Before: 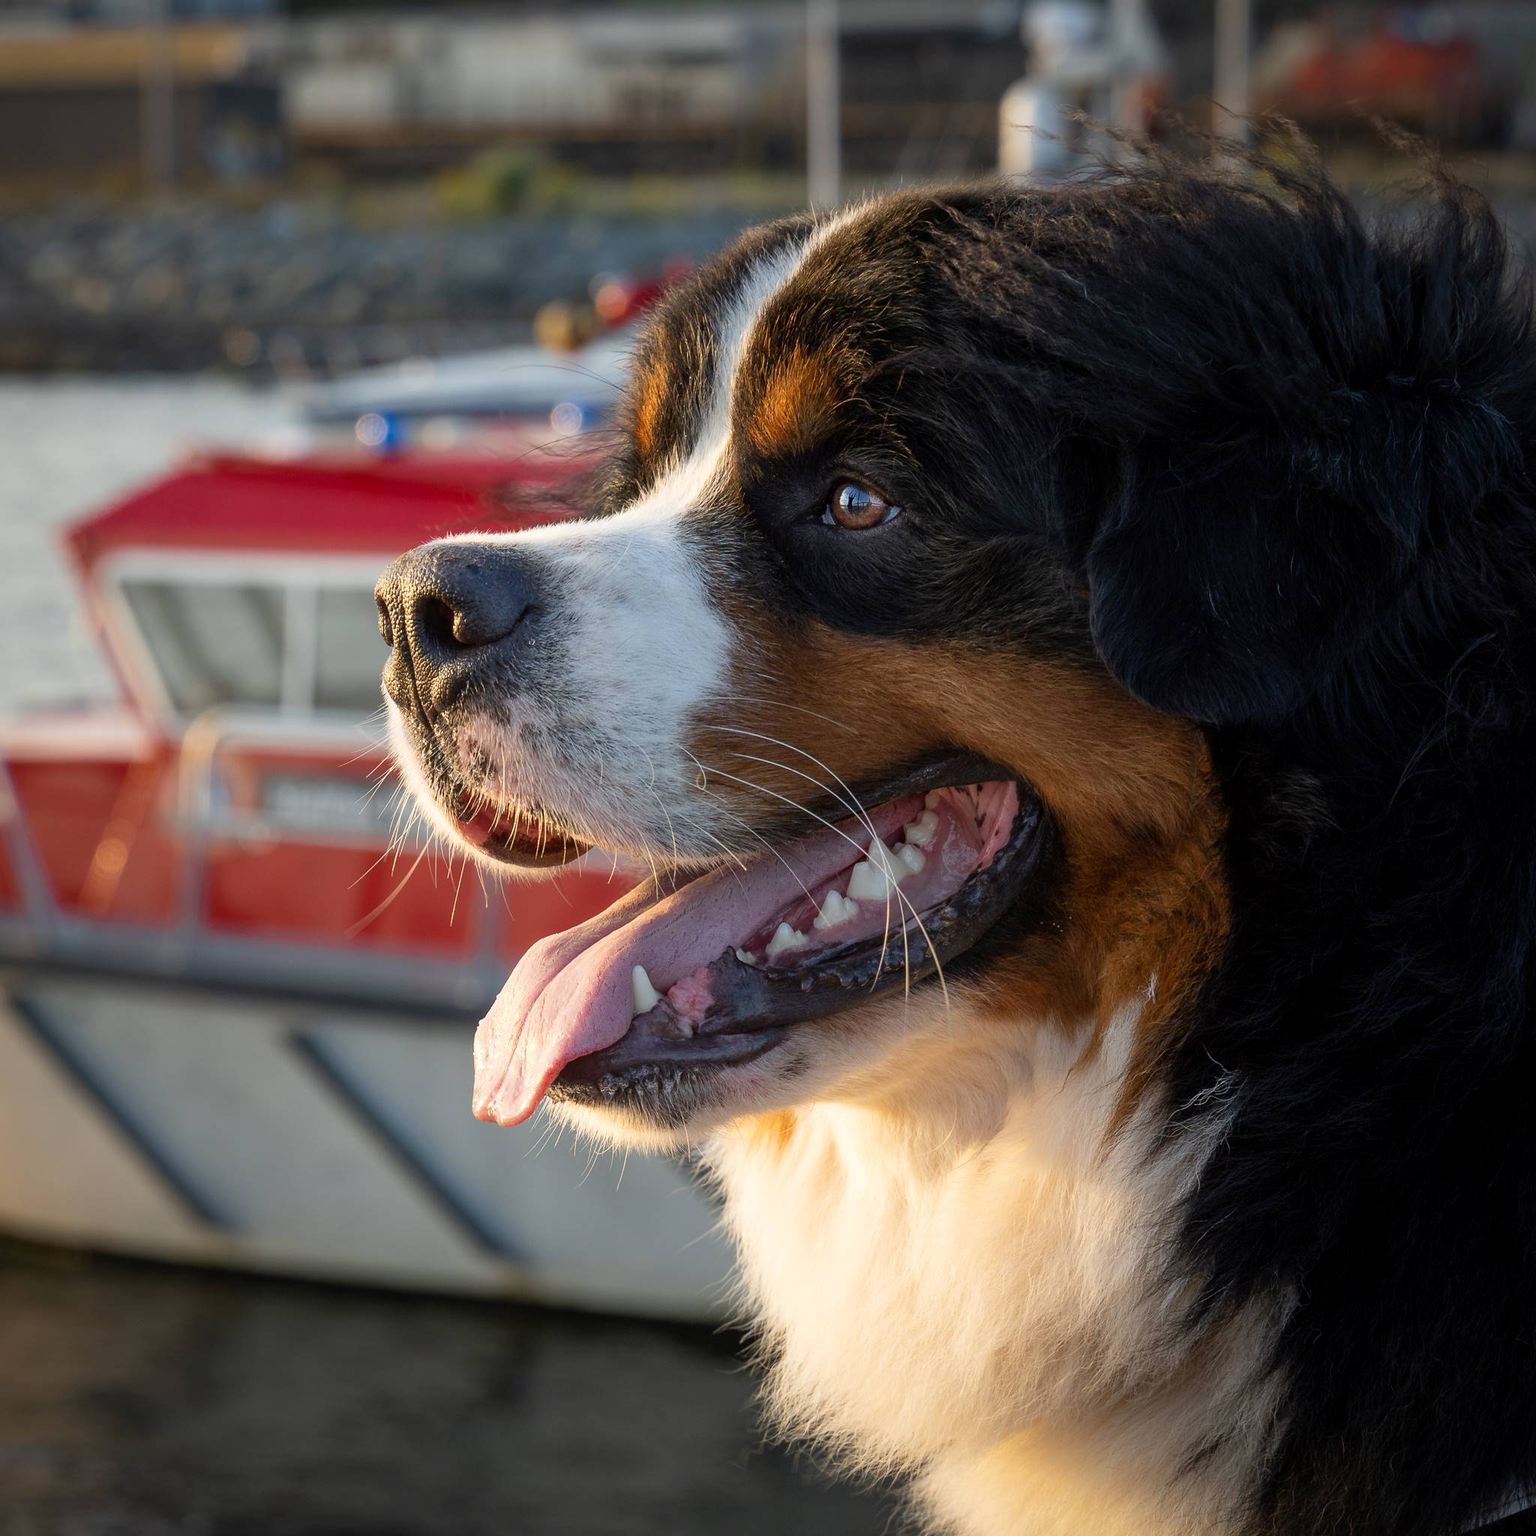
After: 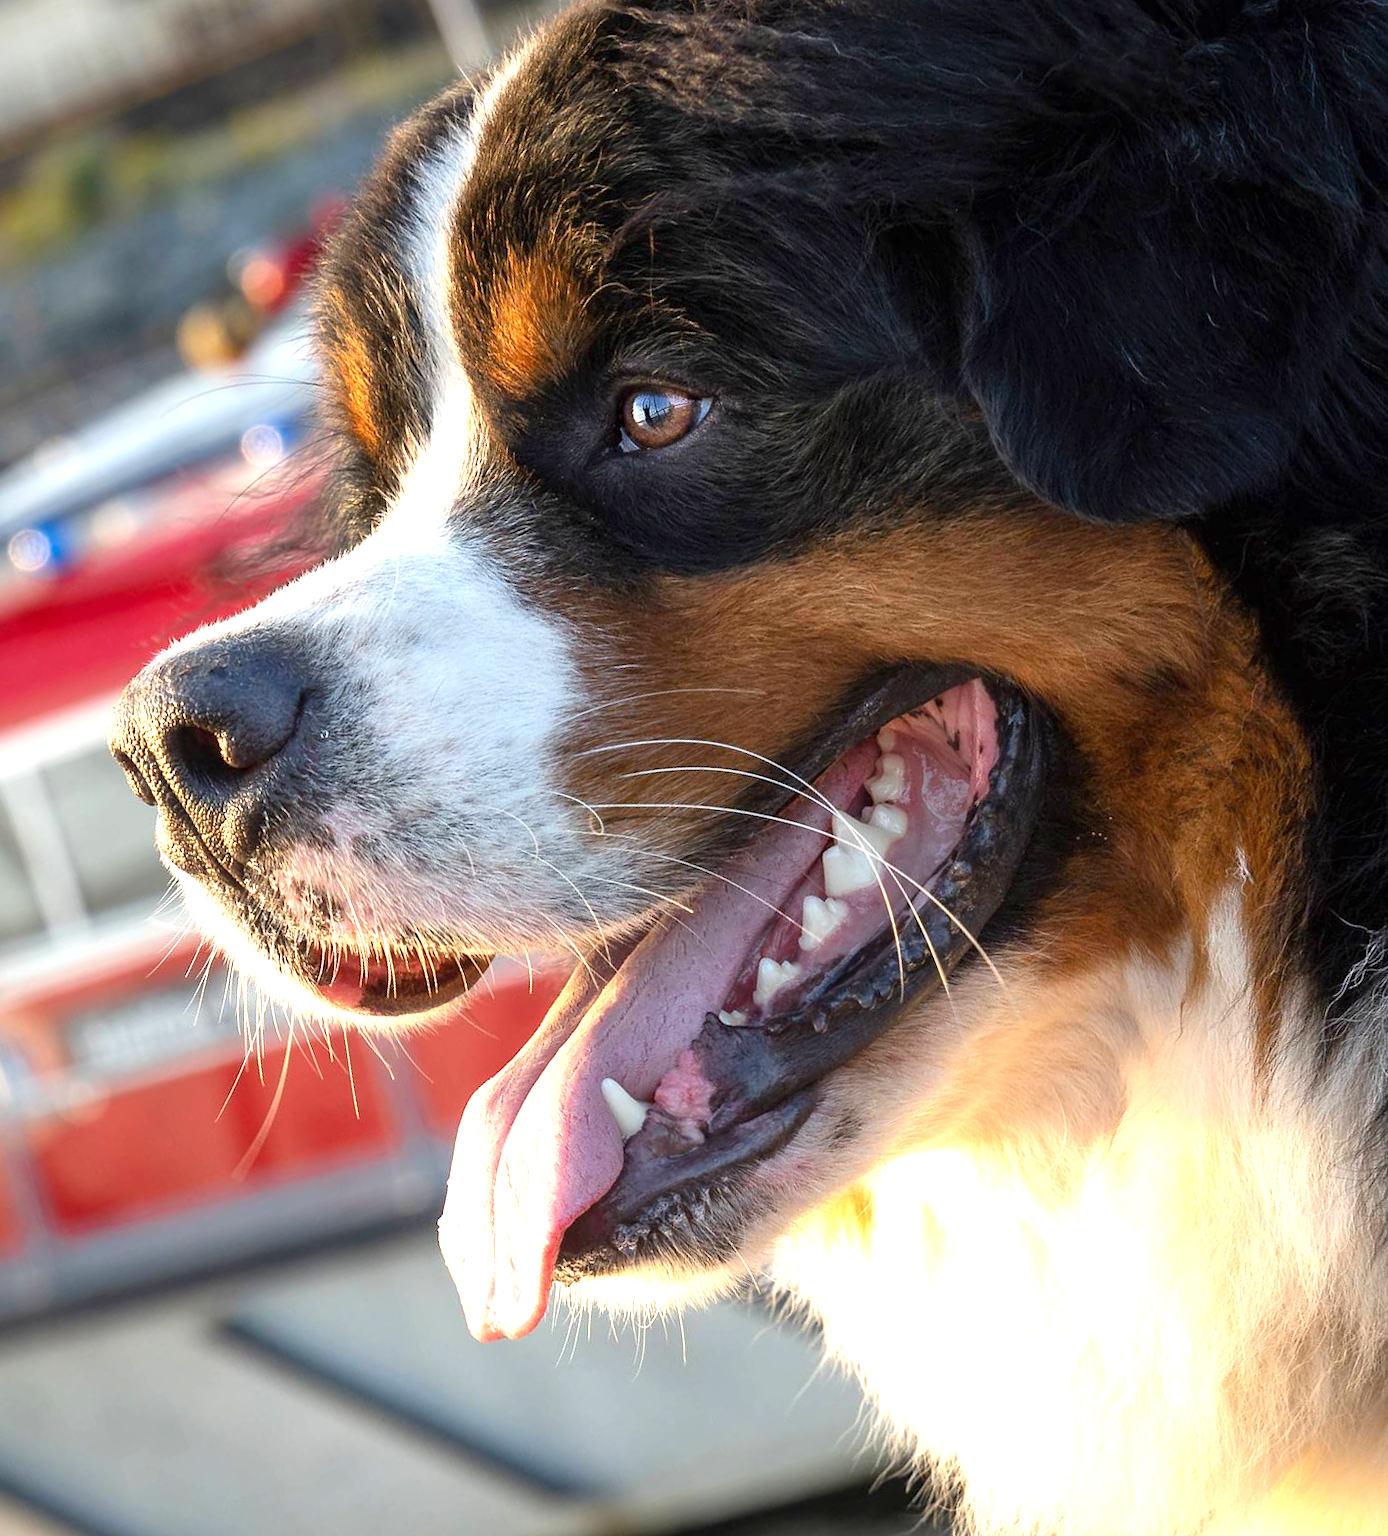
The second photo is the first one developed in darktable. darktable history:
crop and rotate: angle 21.01°, left 6.838%, right 3.745%, bottom 1.125%
exposure: black level correction 0, exposure 1 EV, compensate exposure bias true, compensate highlight preservation false
